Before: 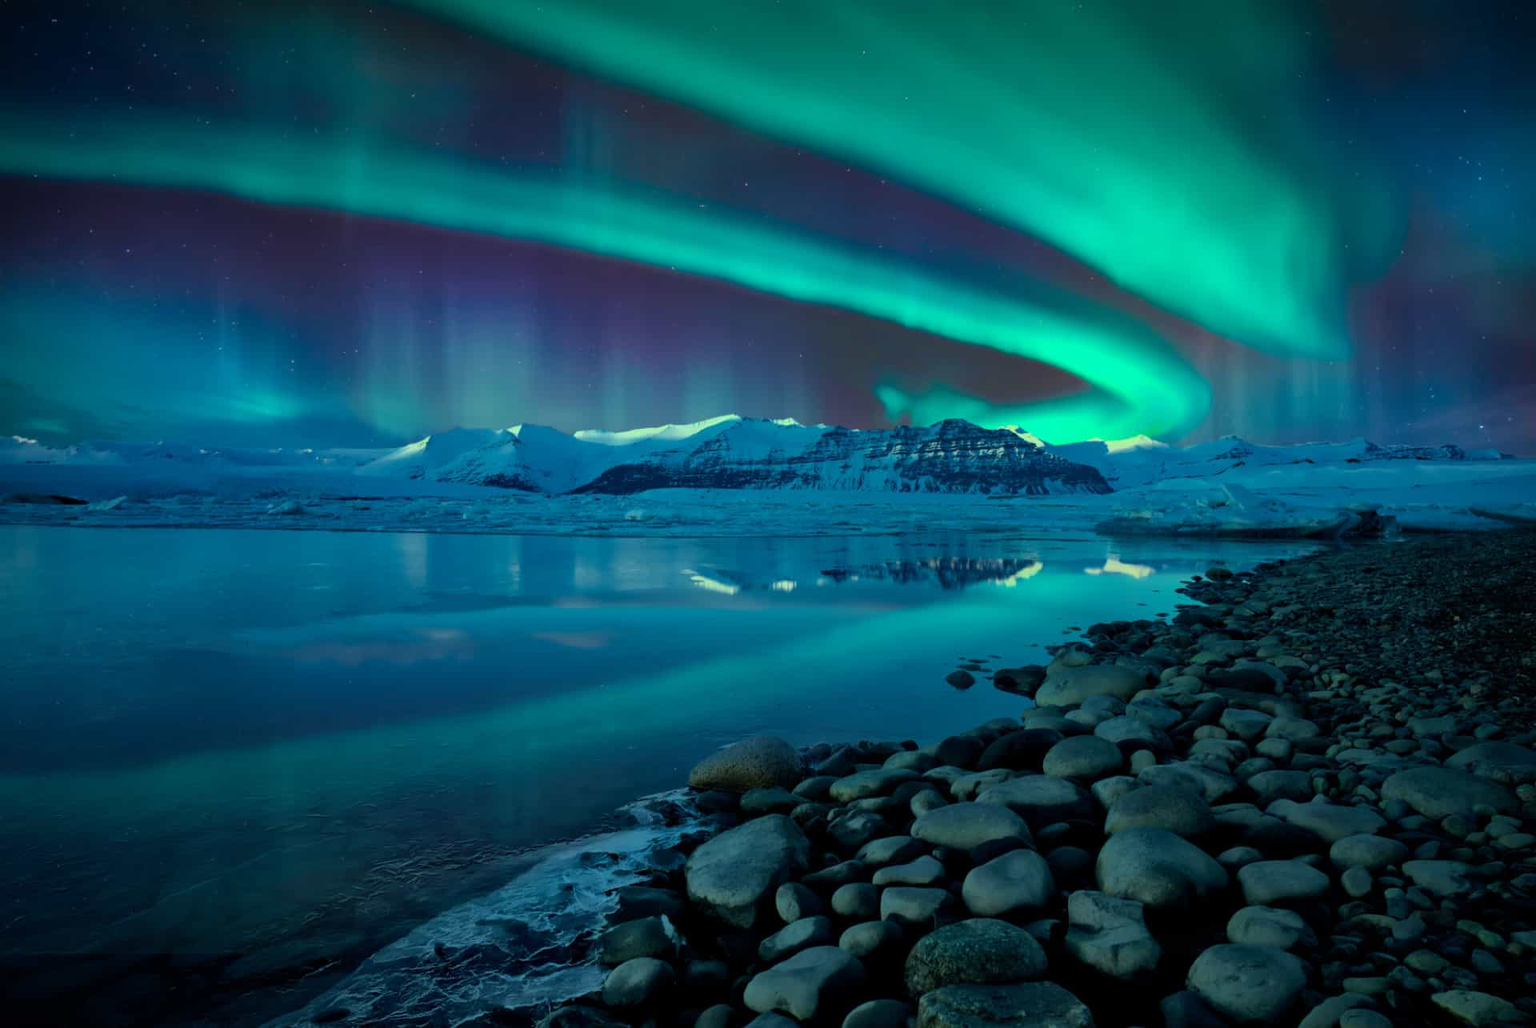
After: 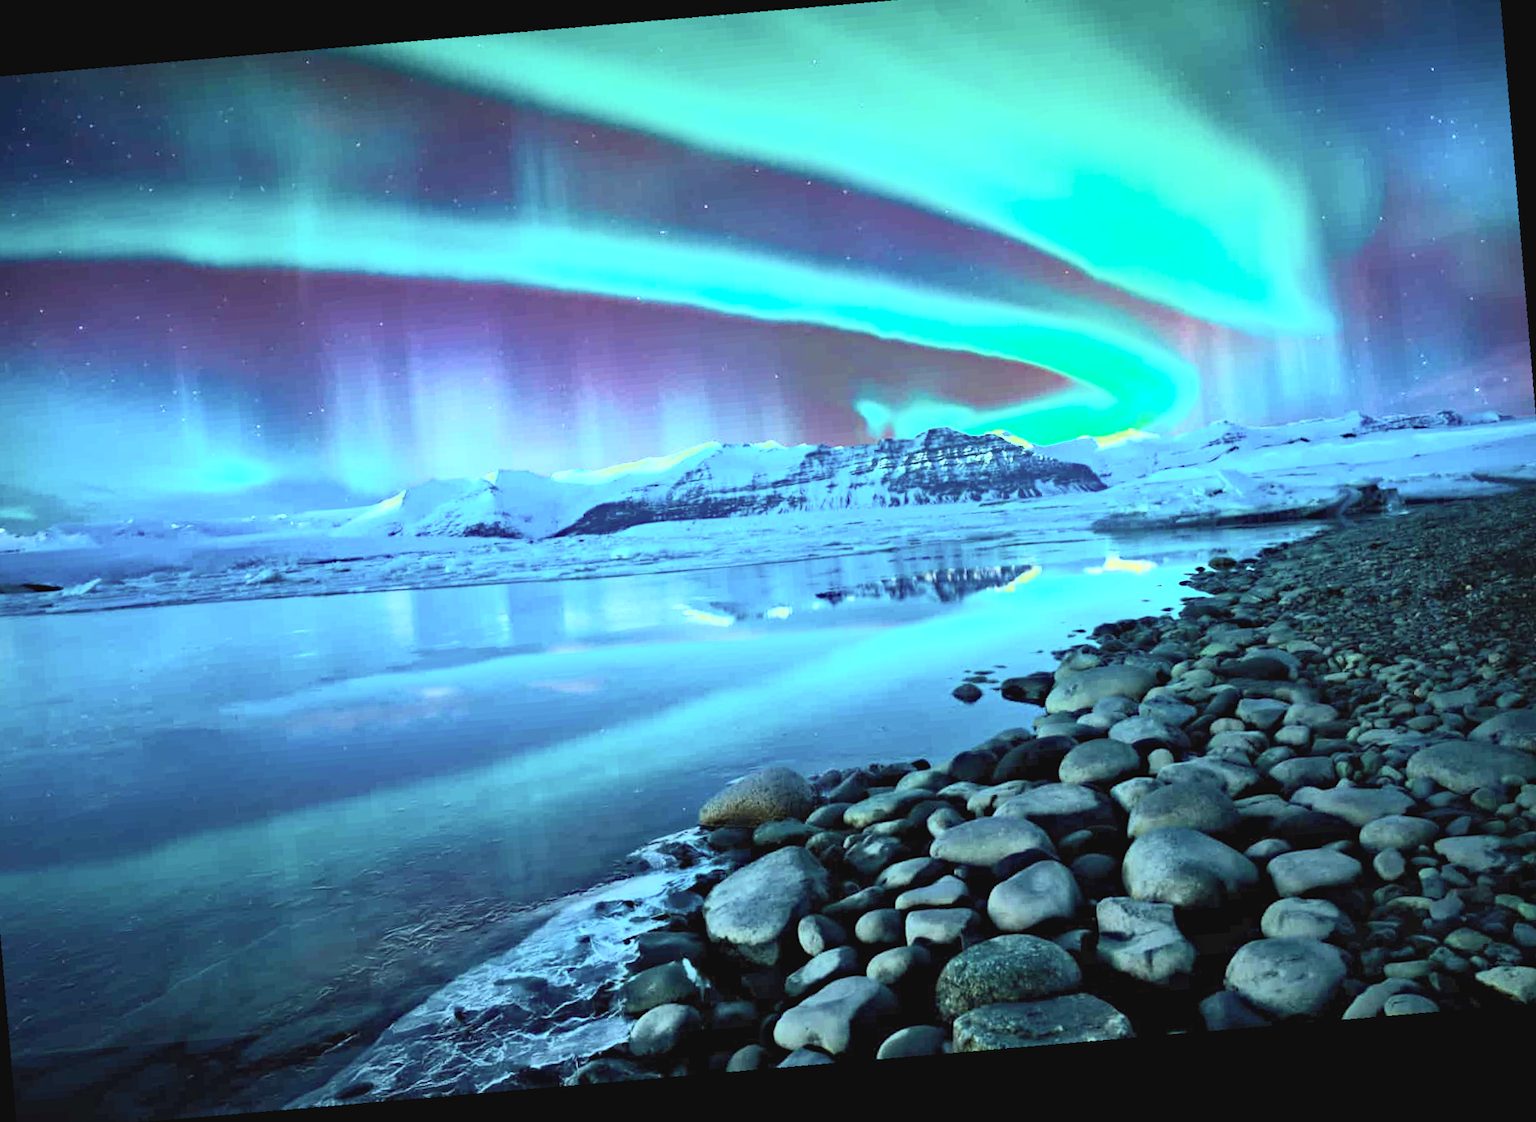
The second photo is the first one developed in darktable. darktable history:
haze removal: compatibility mode true, adaptive false
contrast brightness saturation: contrast 0.39, brightness 0.53
rotate and perspective: rotation -6.83°, automatic cropping off
exposure: black level correction 0, exposure 1.173 EV, compensate exposure bias true, compensate highlight preservation false
crop and rotate: angle -1.96°, left 3.097%, top 4.154%, right 1.586%, bottom 0.529%
